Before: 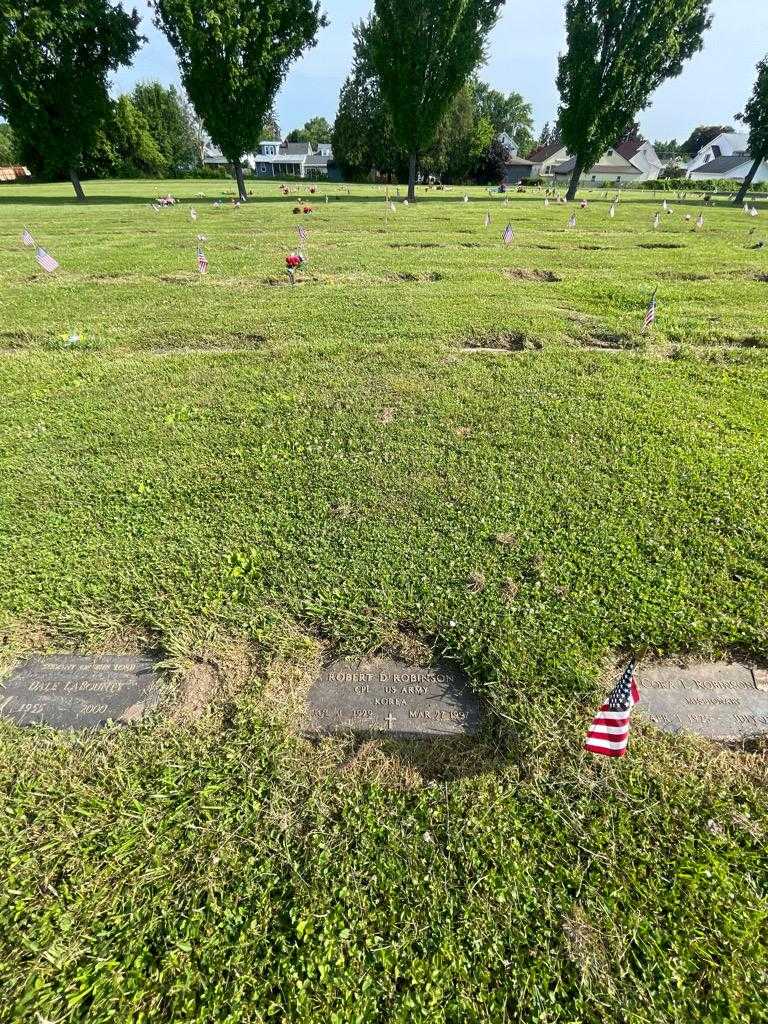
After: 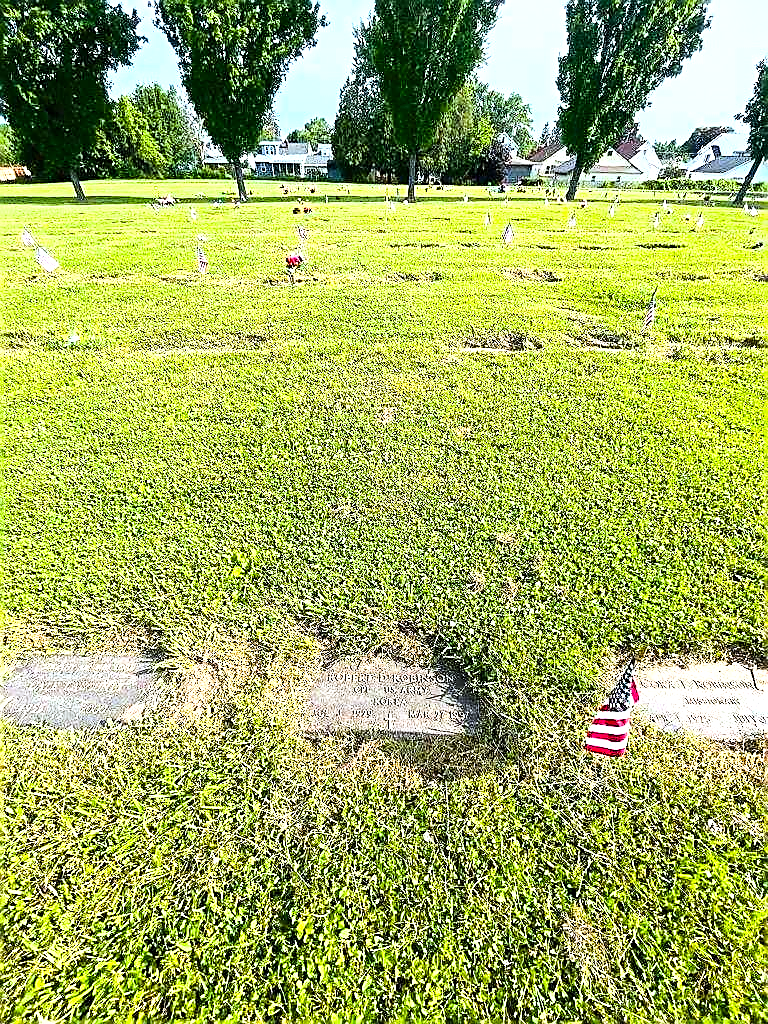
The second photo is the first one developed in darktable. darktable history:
color balance rgb: highlights gain › luminance 16.657%, highlights gain › chroma 2.937%, highlights gain › hue 259.52°, perceptual saturation grading › global saturation 29.662%, perceptual brilliance grading › global brilliance 9.742%, perceptual brilliance grading › shadows 14.502%
base curve: curves: ch0 [(0, 0) (0.028, 0.03) (0.121, 0.232) (0.46, 0.748) (0.859, 0.968) (1, 1)]
shadows and highlights: radius 46.56, white point adjustment 6.58, compress 79.93%, soften with gaussian
sharpen: radius 1.424, amount 1.234, threshold 0.787
